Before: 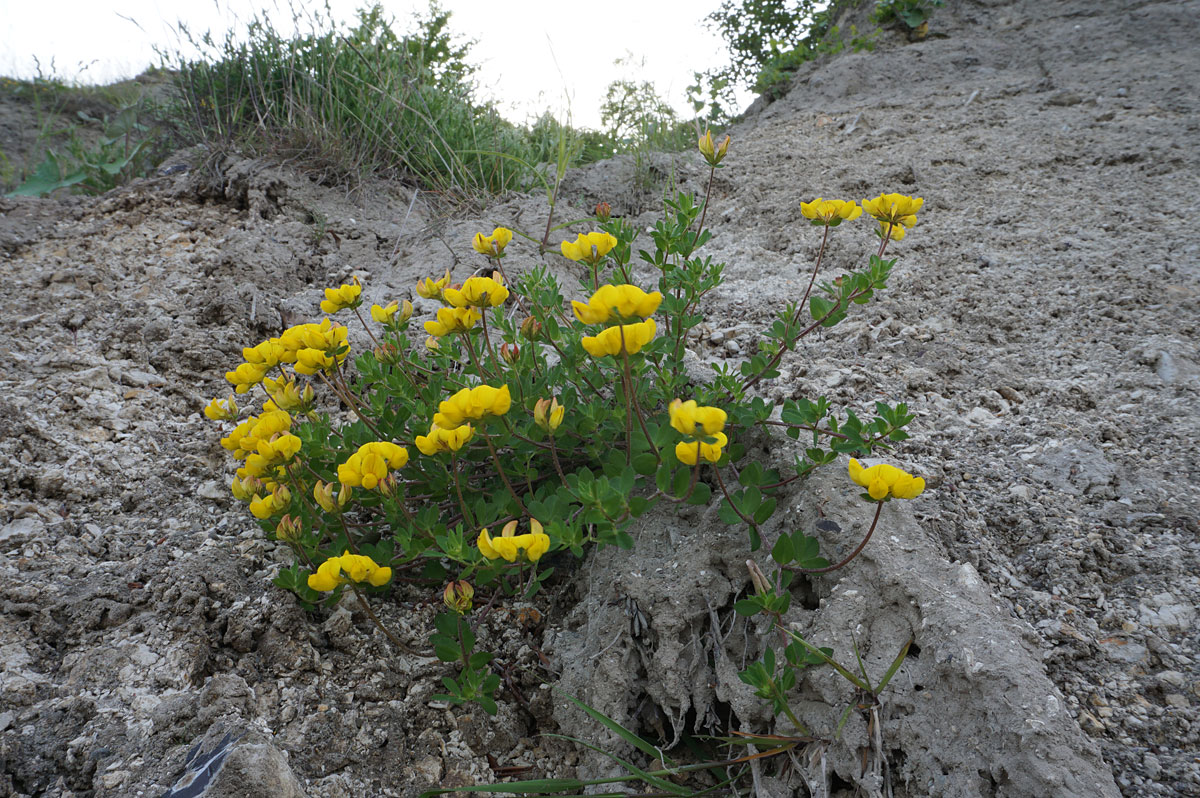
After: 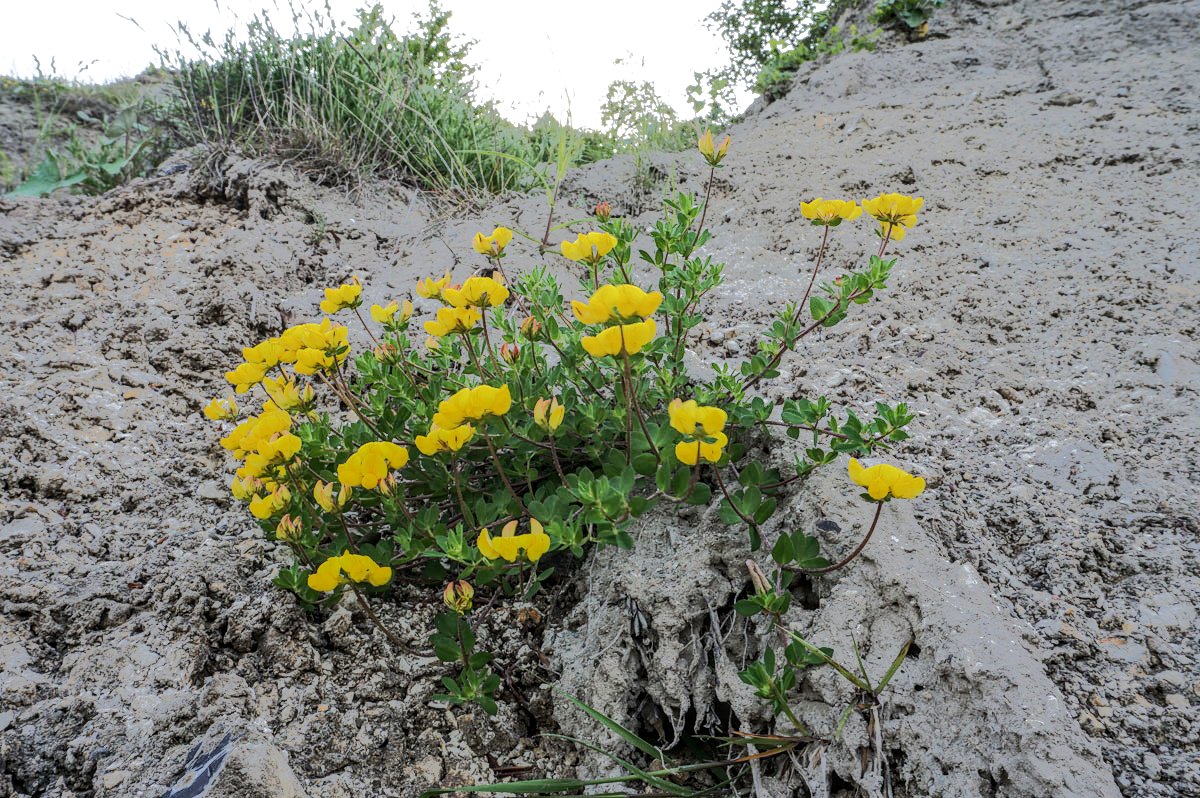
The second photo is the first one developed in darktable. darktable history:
tone equalizer: -8 EV -0.49 EV, -7 EV -0.351 EV, -6 EV -0.065 EV, -5 EV 0.438 EV, -4 EV 0.955 EV, -3 EV 0.801 EV, -2 EV -0.014 EV, -1 EV 0.129 EV, +0 EV -0.025 EV, edges refinement/feathering 500, mask exposure compensation -1.57 EV, preserve details no
local contrast: highlights 1%, shadows 3%, detail 133%
